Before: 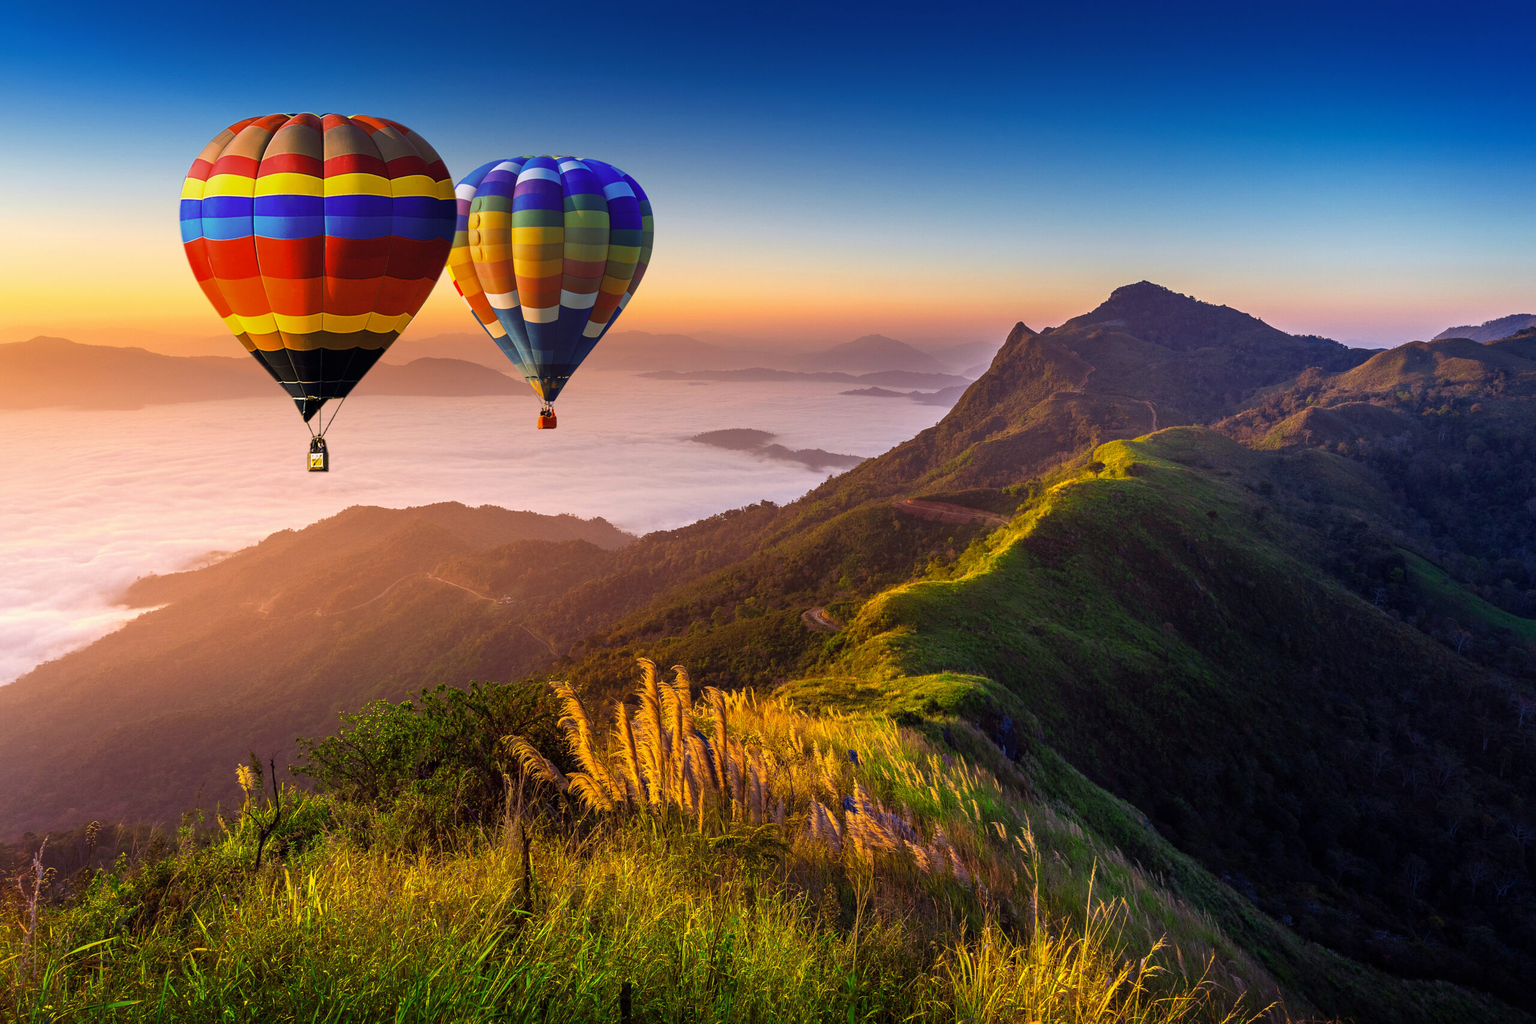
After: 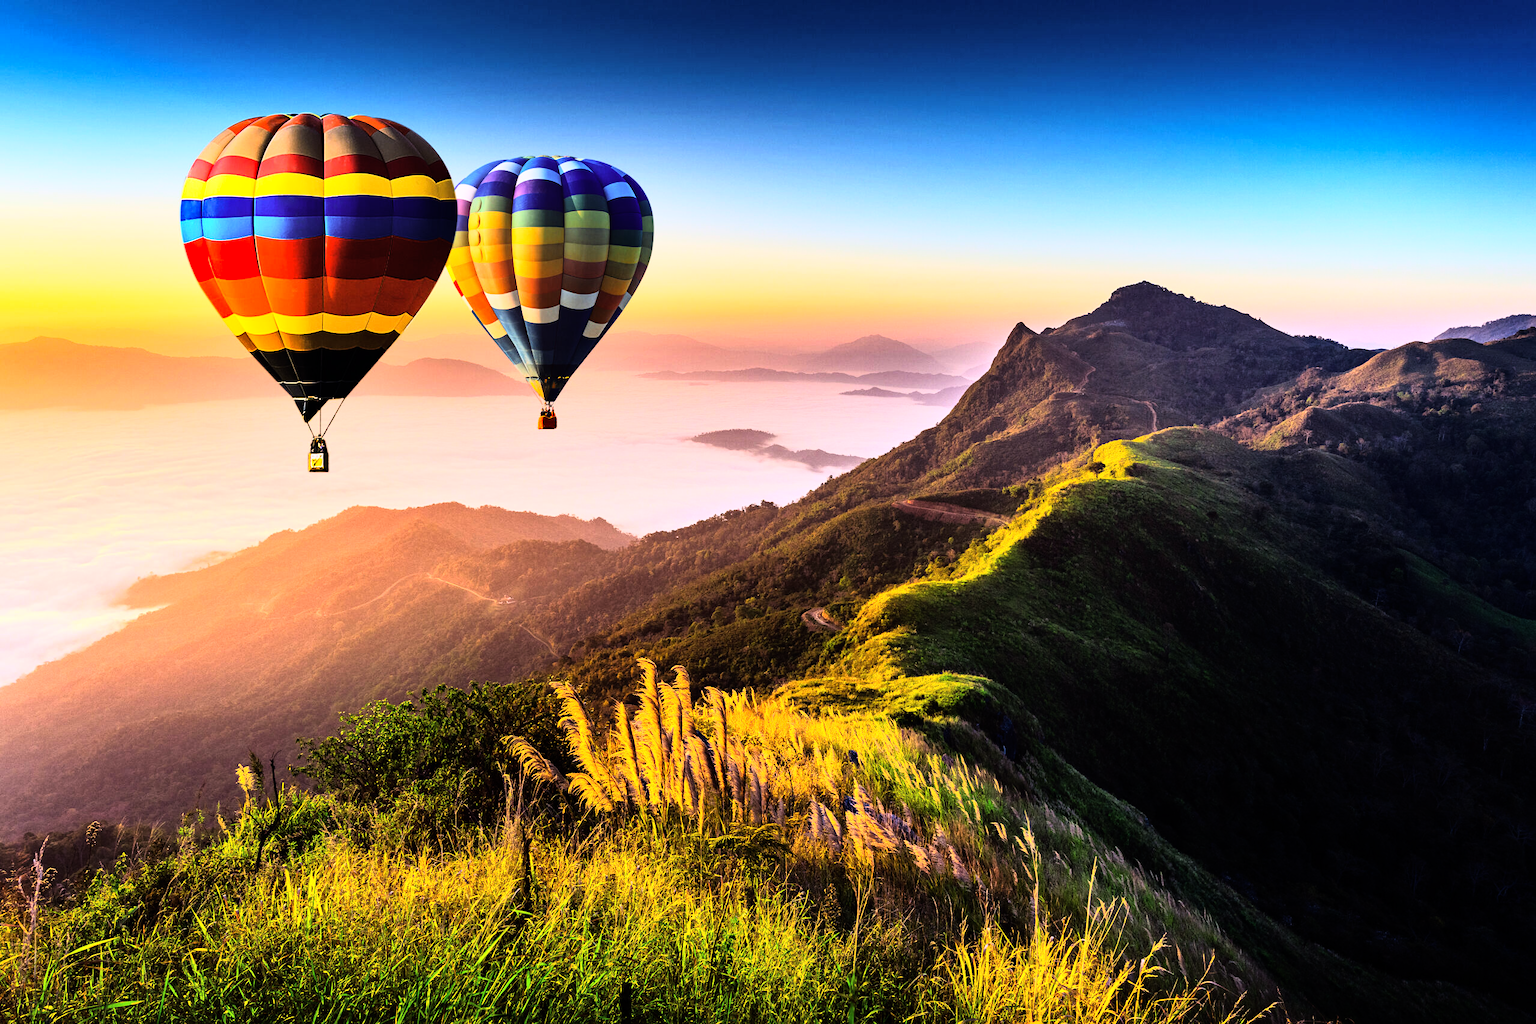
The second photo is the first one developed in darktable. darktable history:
rgb curve: curves: ch0 [(0, 0) (0.21, 0.15) (0.24, 0.21) (0.5, 0.75) (0.75, 0.96) (0.89, 0.99) (1, 1)]; ch1 [(0, 0.02) (0.21, 0.13) (0.25, 0.2) (0.5, 0.67) (0.75, 0.9) (0.89, 0.97) (1, 1)]; ch2 [(0, 0.02) (0.21, 0.13) (0.25, 0.2) (0.5, 0.67) (0.75, 0.9) (0.89, 0.97) (1, 1)], compensate middle gray true
shadows and highlights: shadows 25, highlights -48, soften with gaussian
